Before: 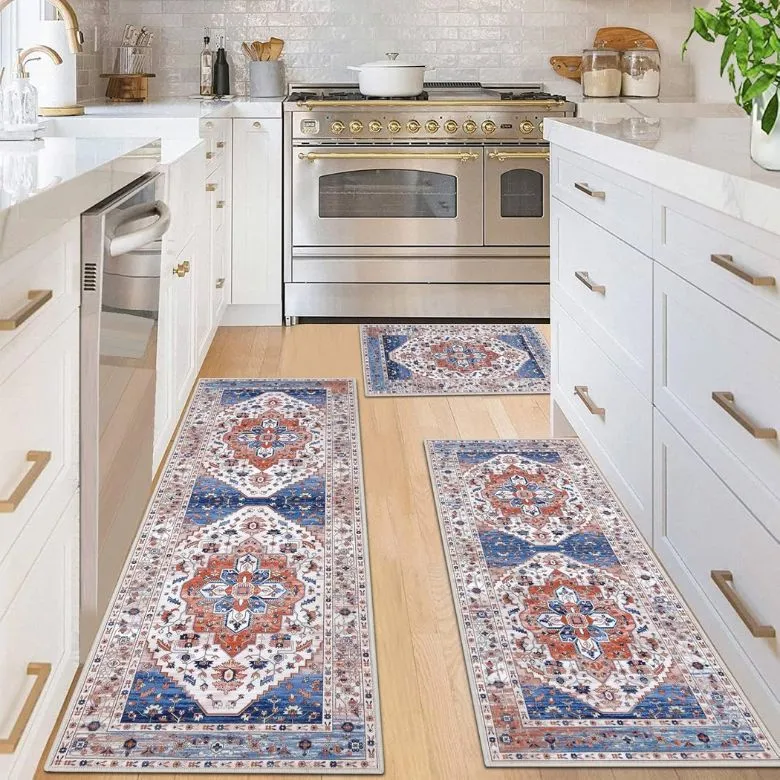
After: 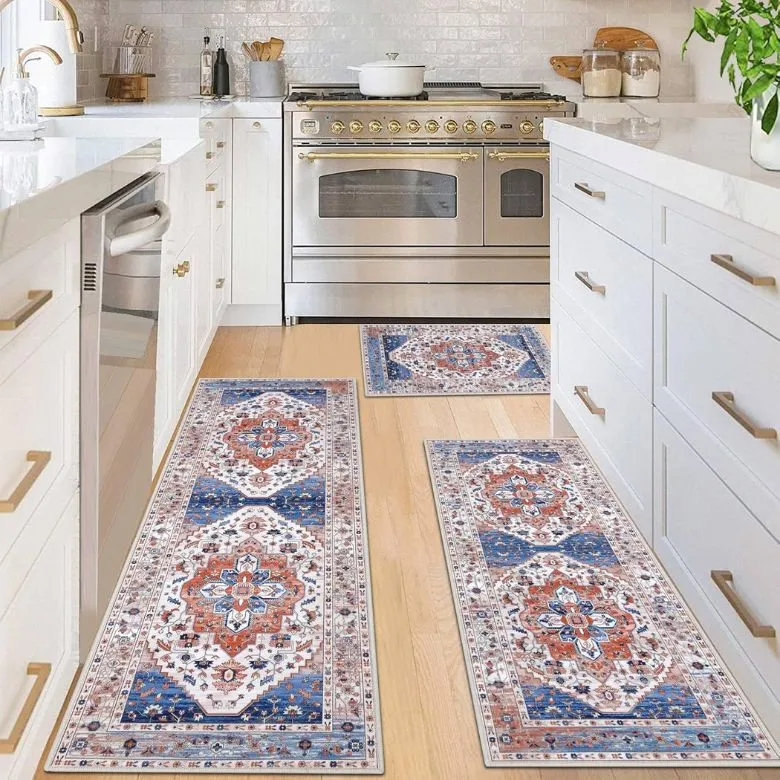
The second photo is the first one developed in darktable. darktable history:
exposure: exposure 0.014 EV, compensate highlight preservation false
base curve: curves: ch0 [(0, 0) (0.283, 0.295) (1, 1)]
